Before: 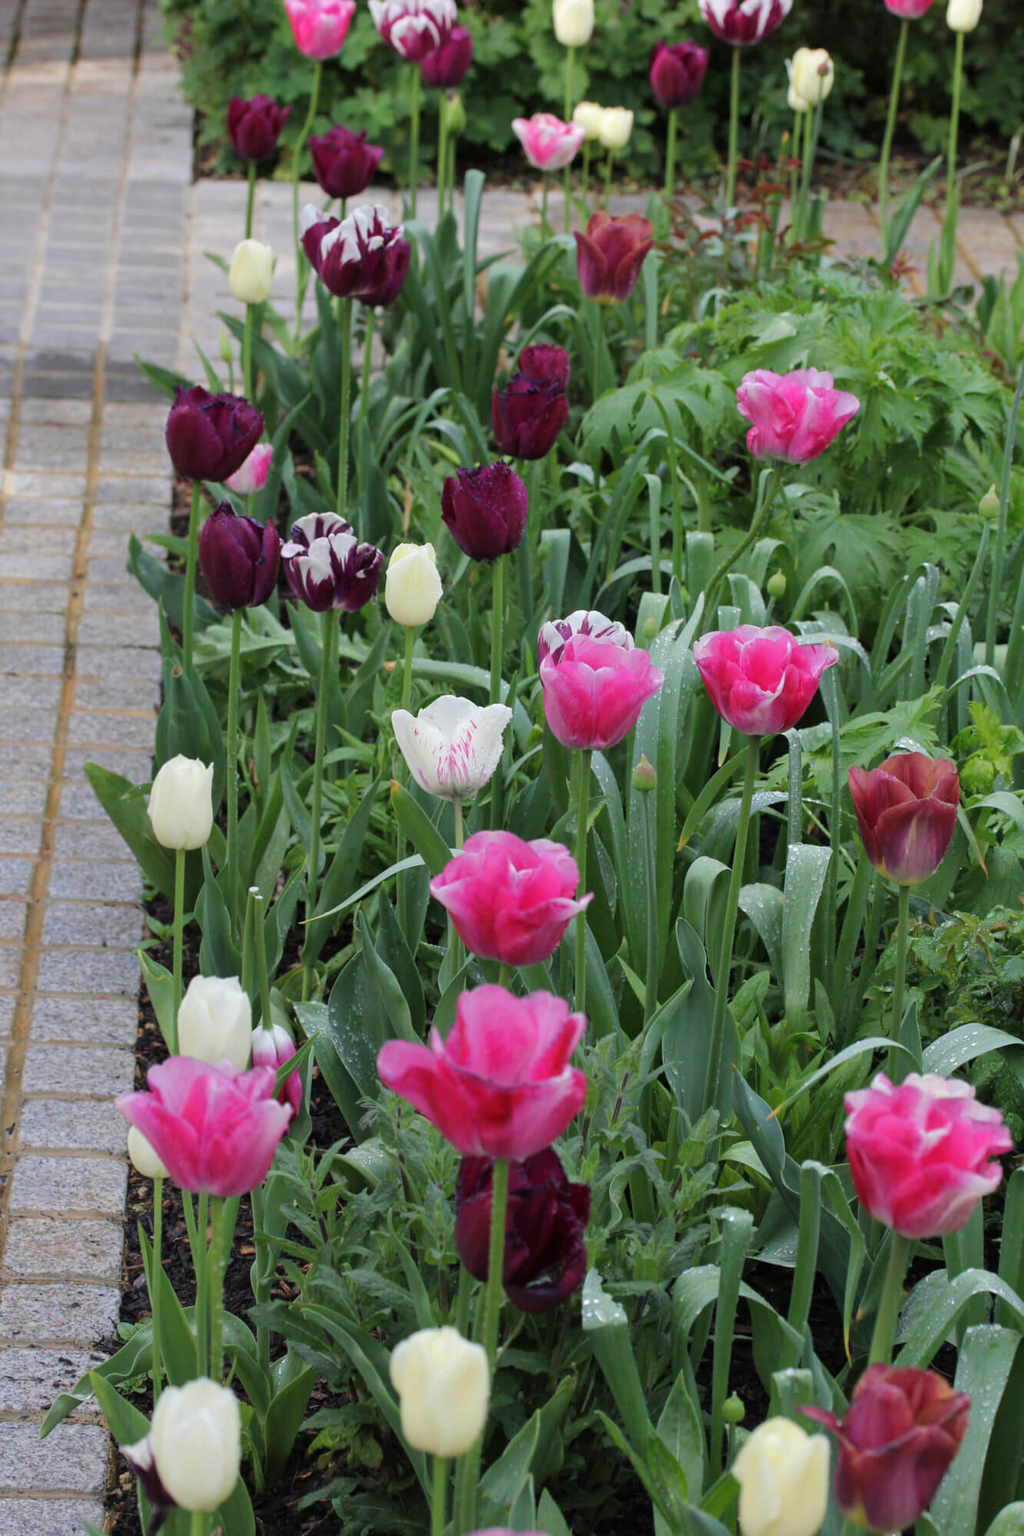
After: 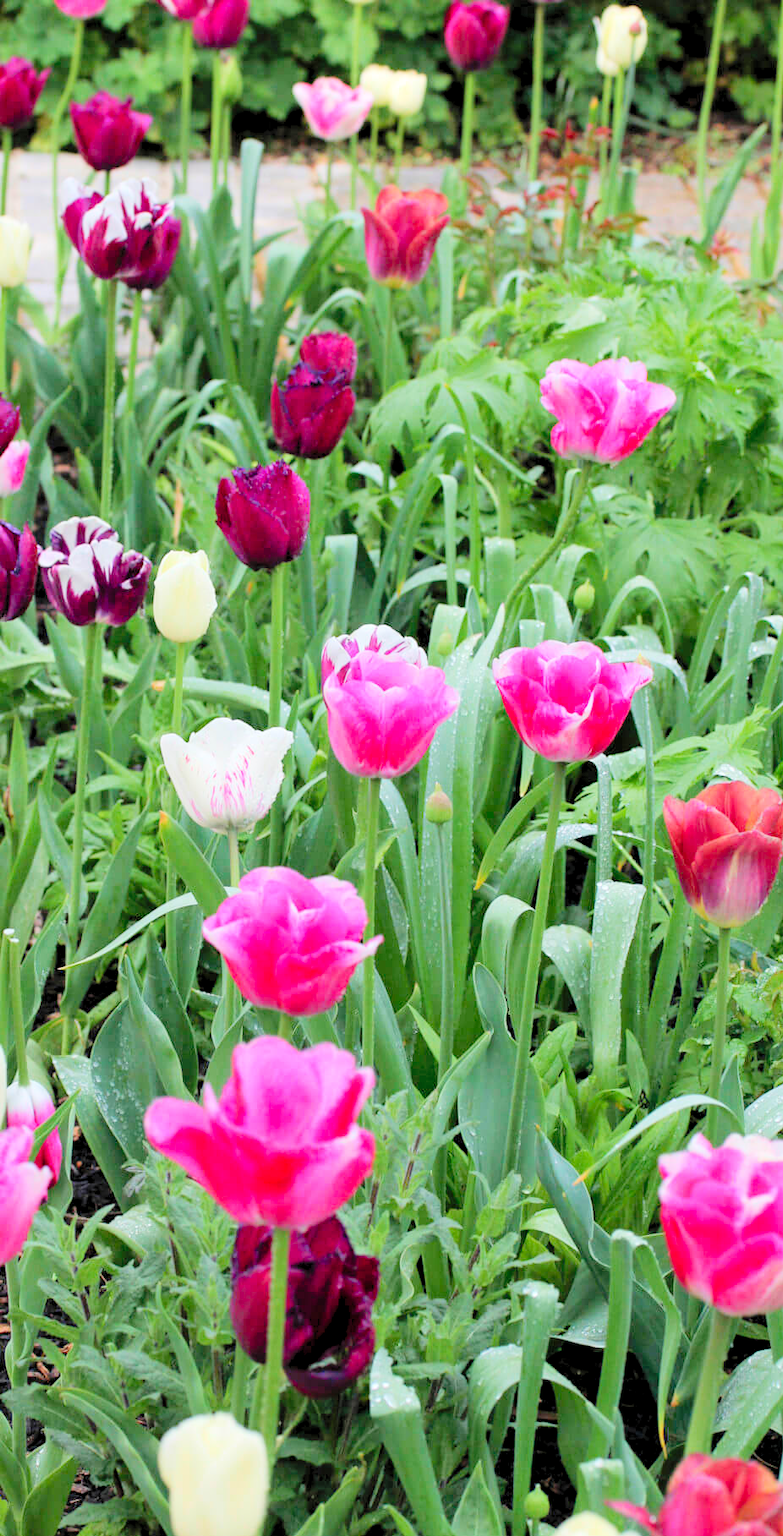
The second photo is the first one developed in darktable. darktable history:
crop and rotate: left 24.034%, top 2.838%, right 6.406%, bottom 6.299%
levels: levels [0.008, 0.318, 0.836]
filmic rgb: black relative exposure -7.65 EV, white relative exposure 4.56 EV, hardness 3.61
